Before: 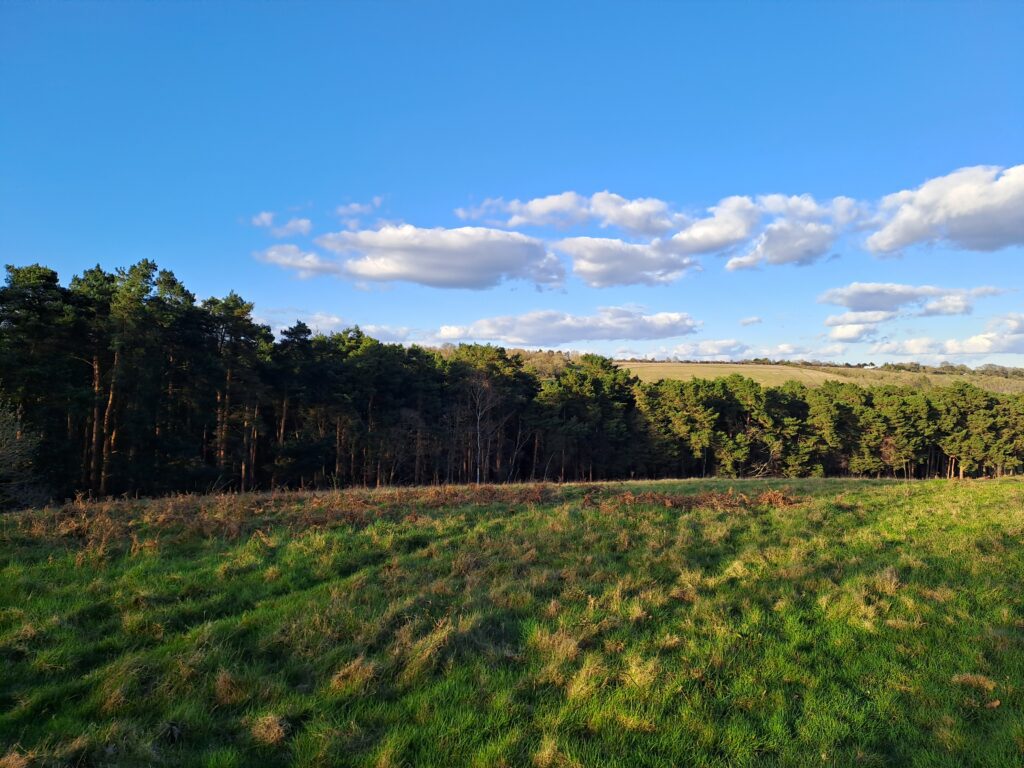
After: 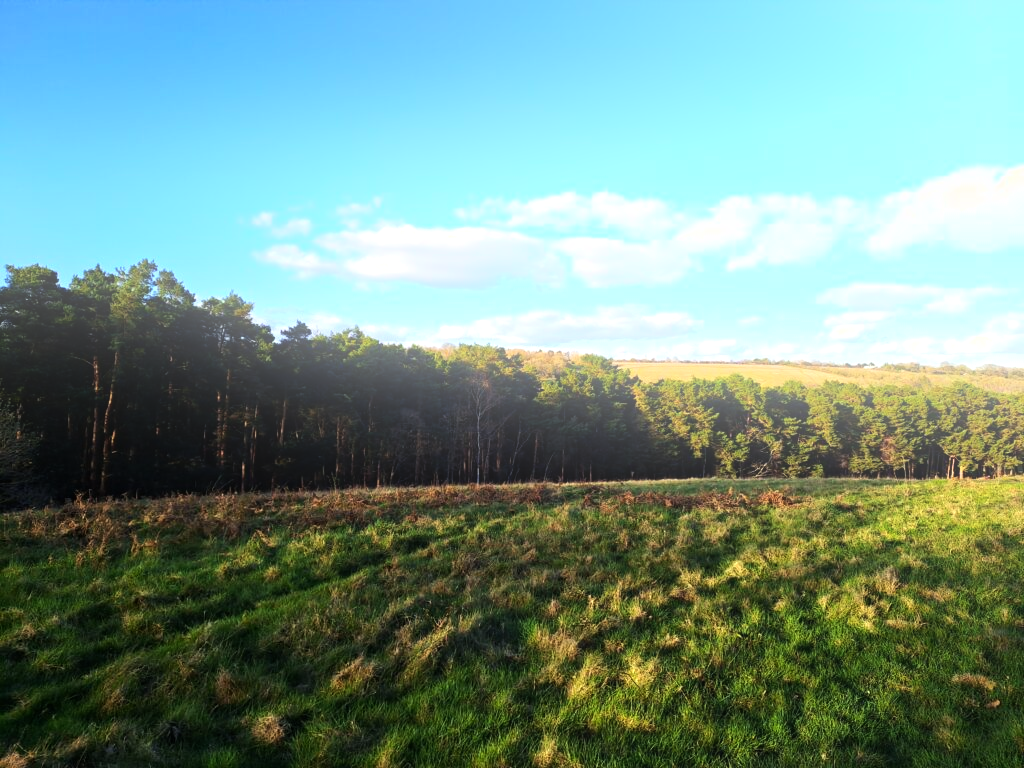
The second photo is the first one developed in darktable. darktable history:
bloom: on, module defaults
tone equalizer: -8 EV -0.75 EV, -7 EV -0.7 EV, -6 EV -0.6 EV, -5 EV -0.4 EV, -3 EV 0.4 EV, -2 EV 0.6 EV, -1 EV 0.7 EV, +0 EV 0.75 EV, edges refinement/feathering 500, mask exposure compensation -1.57 EV, preserve details no
